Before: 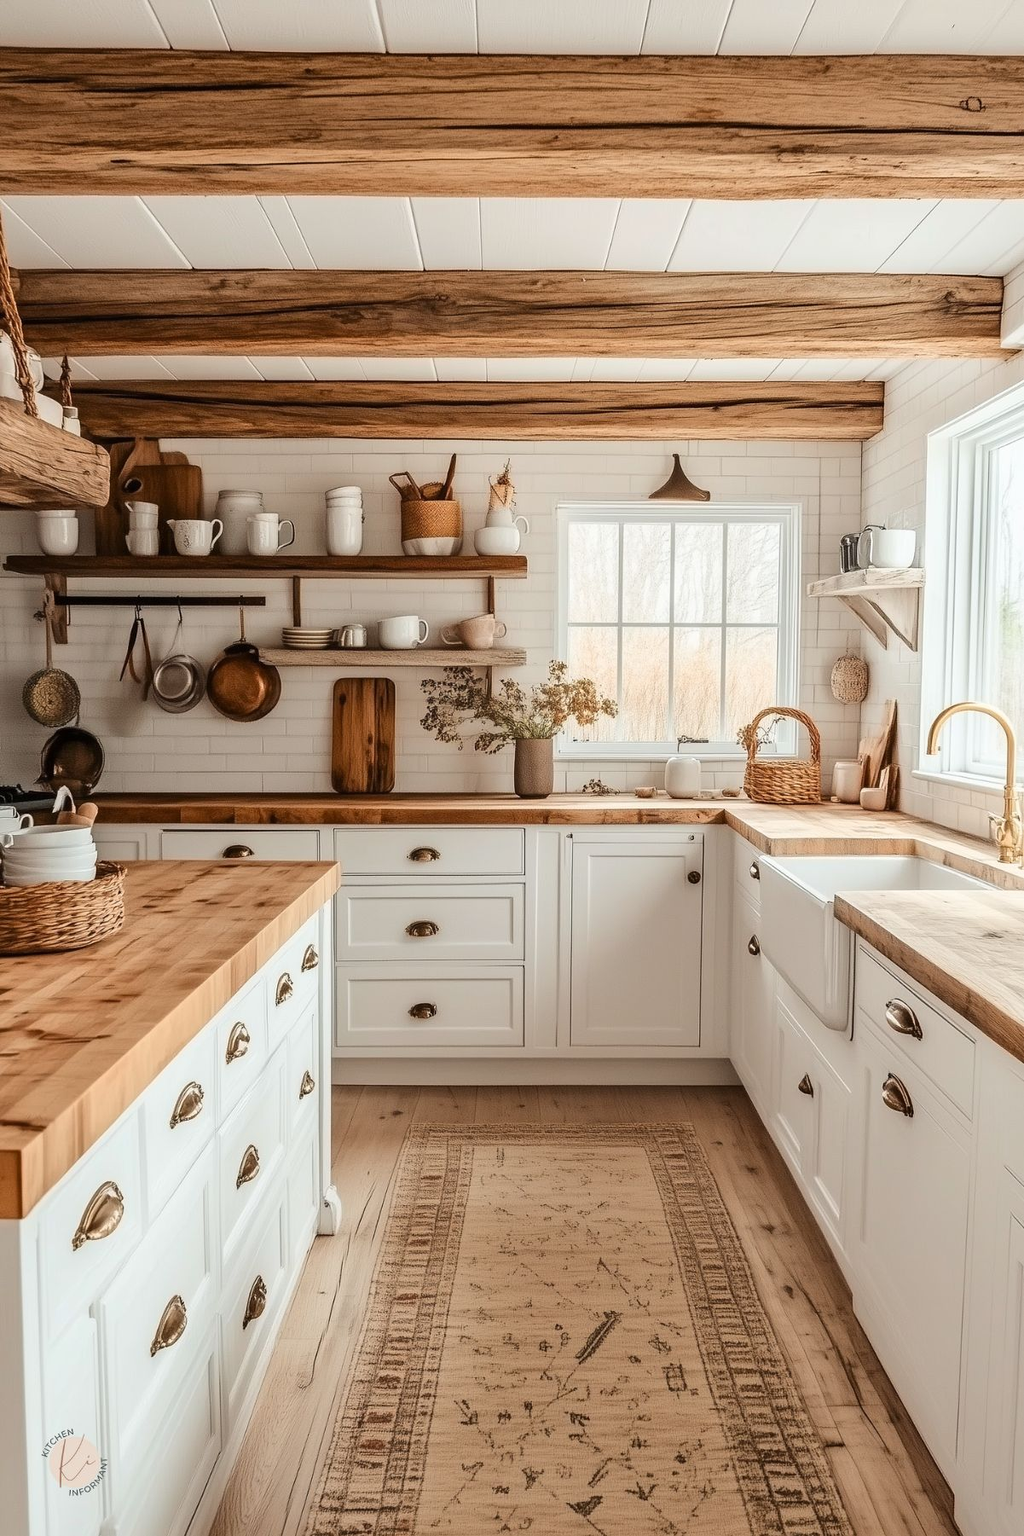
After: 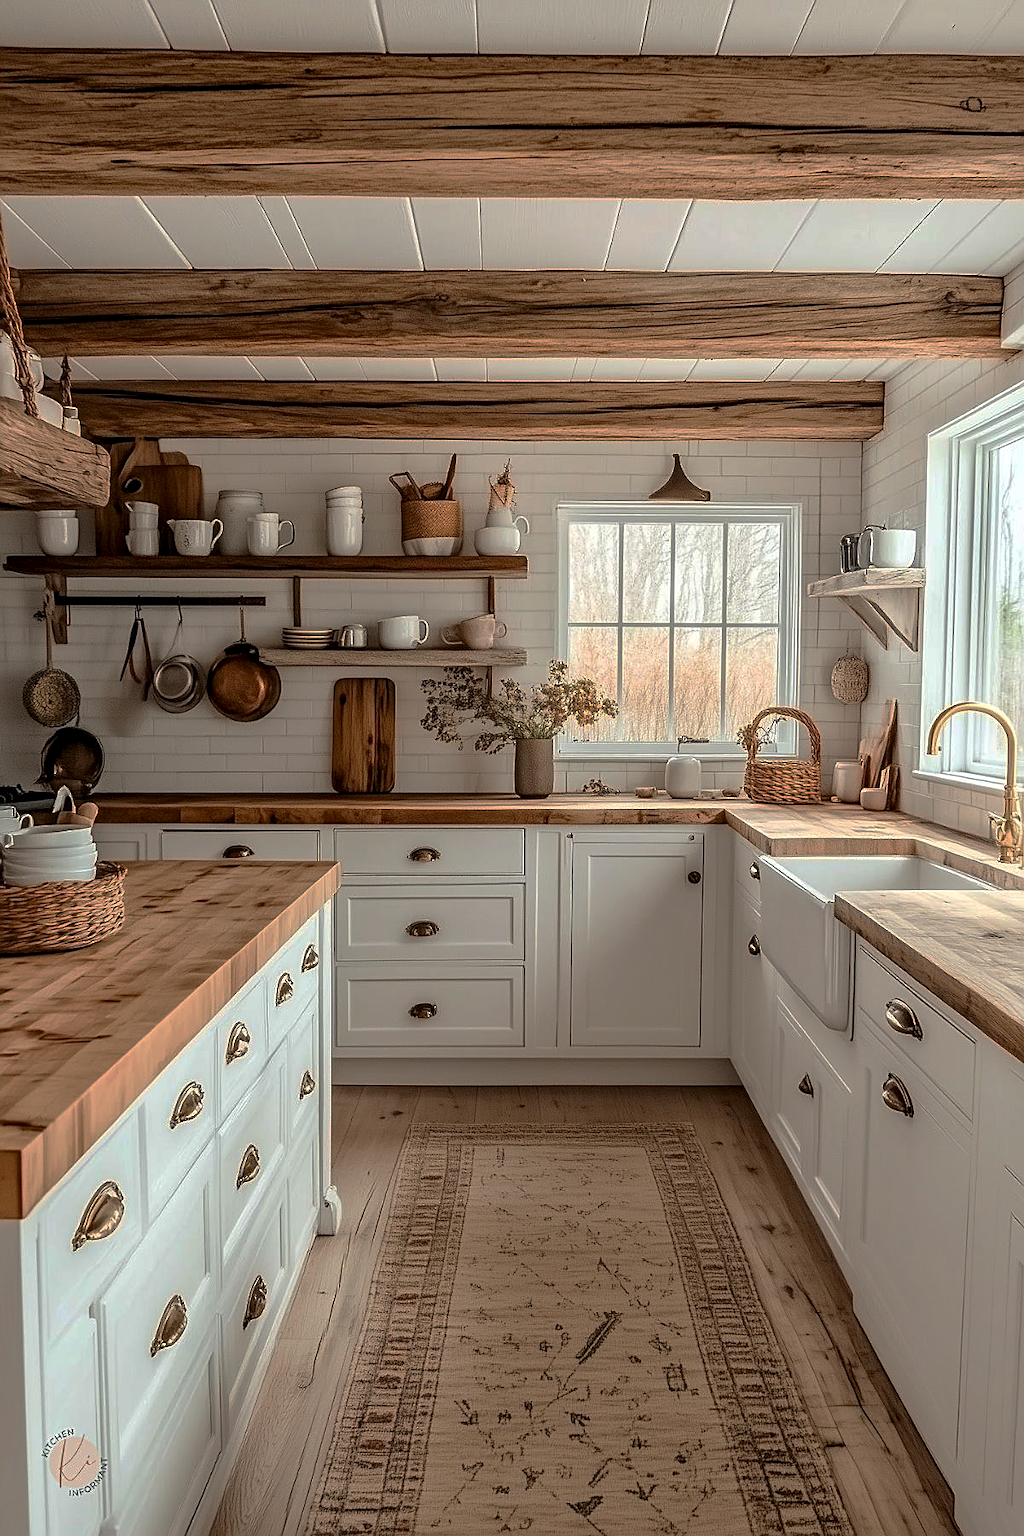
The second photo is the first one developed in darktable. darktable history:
sharpen: on, module defaults
local contrast: on, module defaults
base curve: curves: ch0 [(0, 0) (0.826, 0.587) (1, 1)], preserve colors none
